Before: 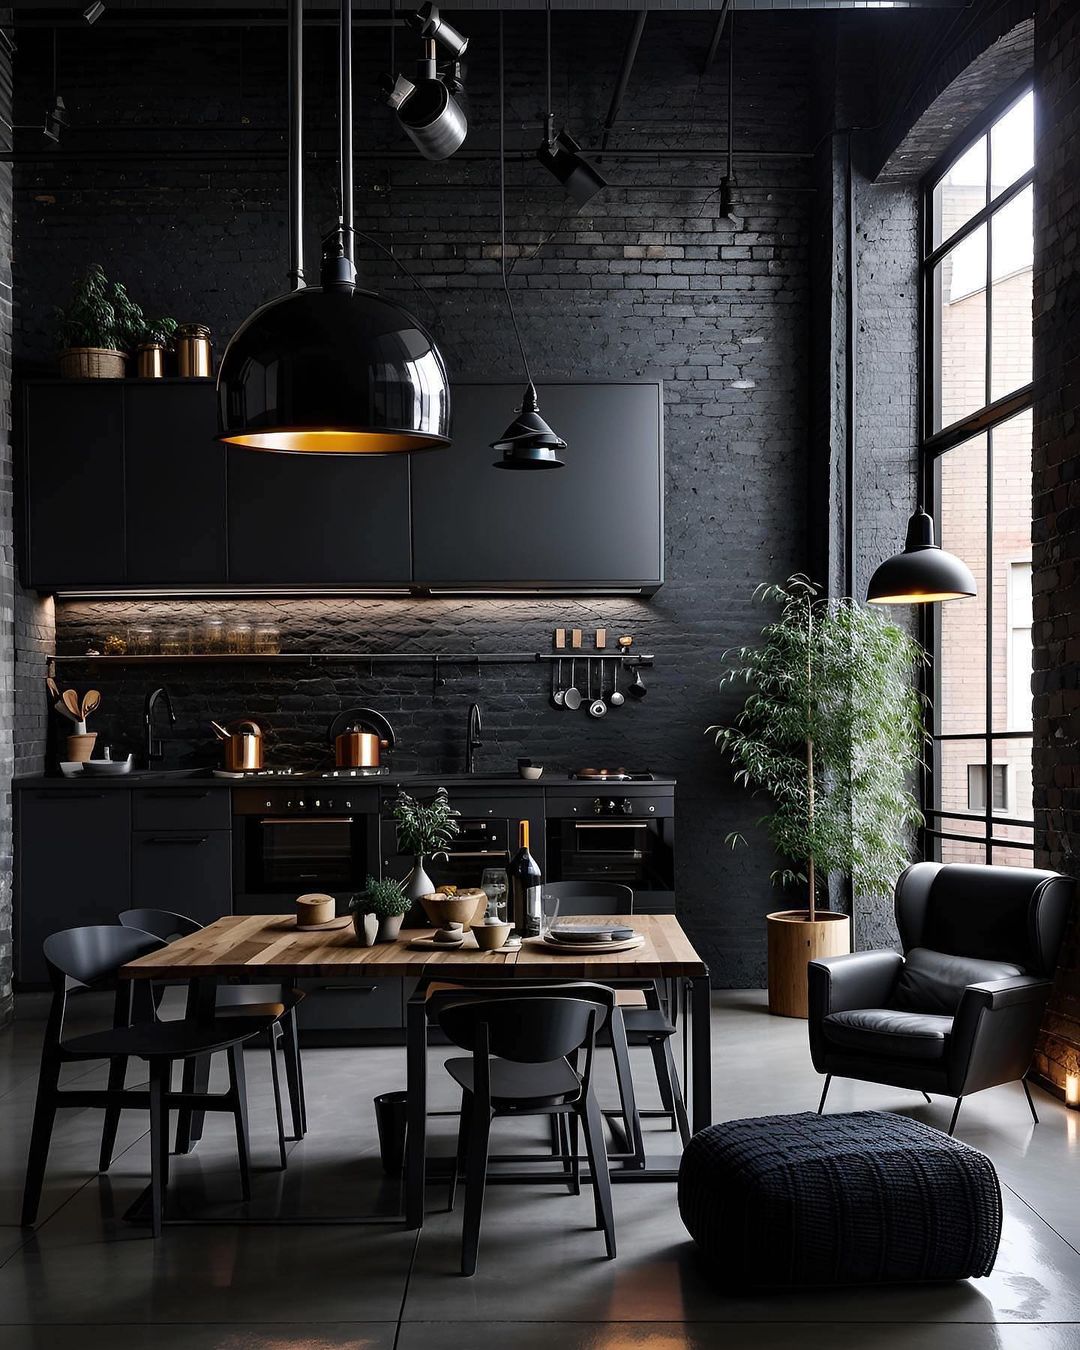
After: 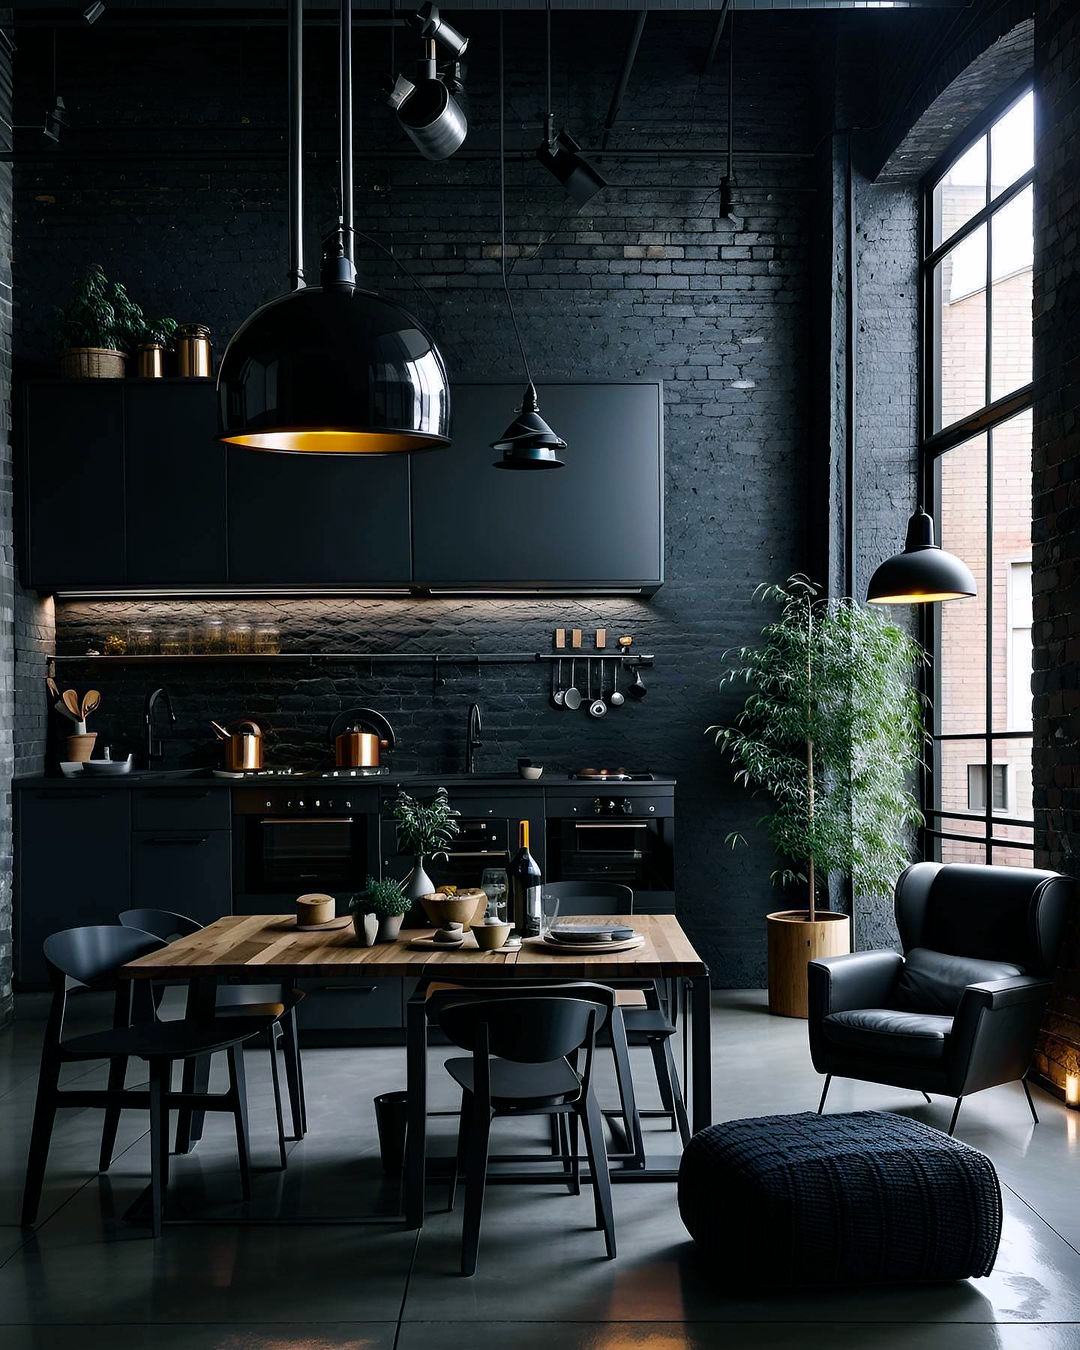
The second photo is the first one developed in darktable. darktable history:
color balance rgb: power › luminance -7.772%, power › chroma 1.092%, power › hue 216.08°, perceptual saturation grading › global saturation 17.533%, global vibrance 20%
